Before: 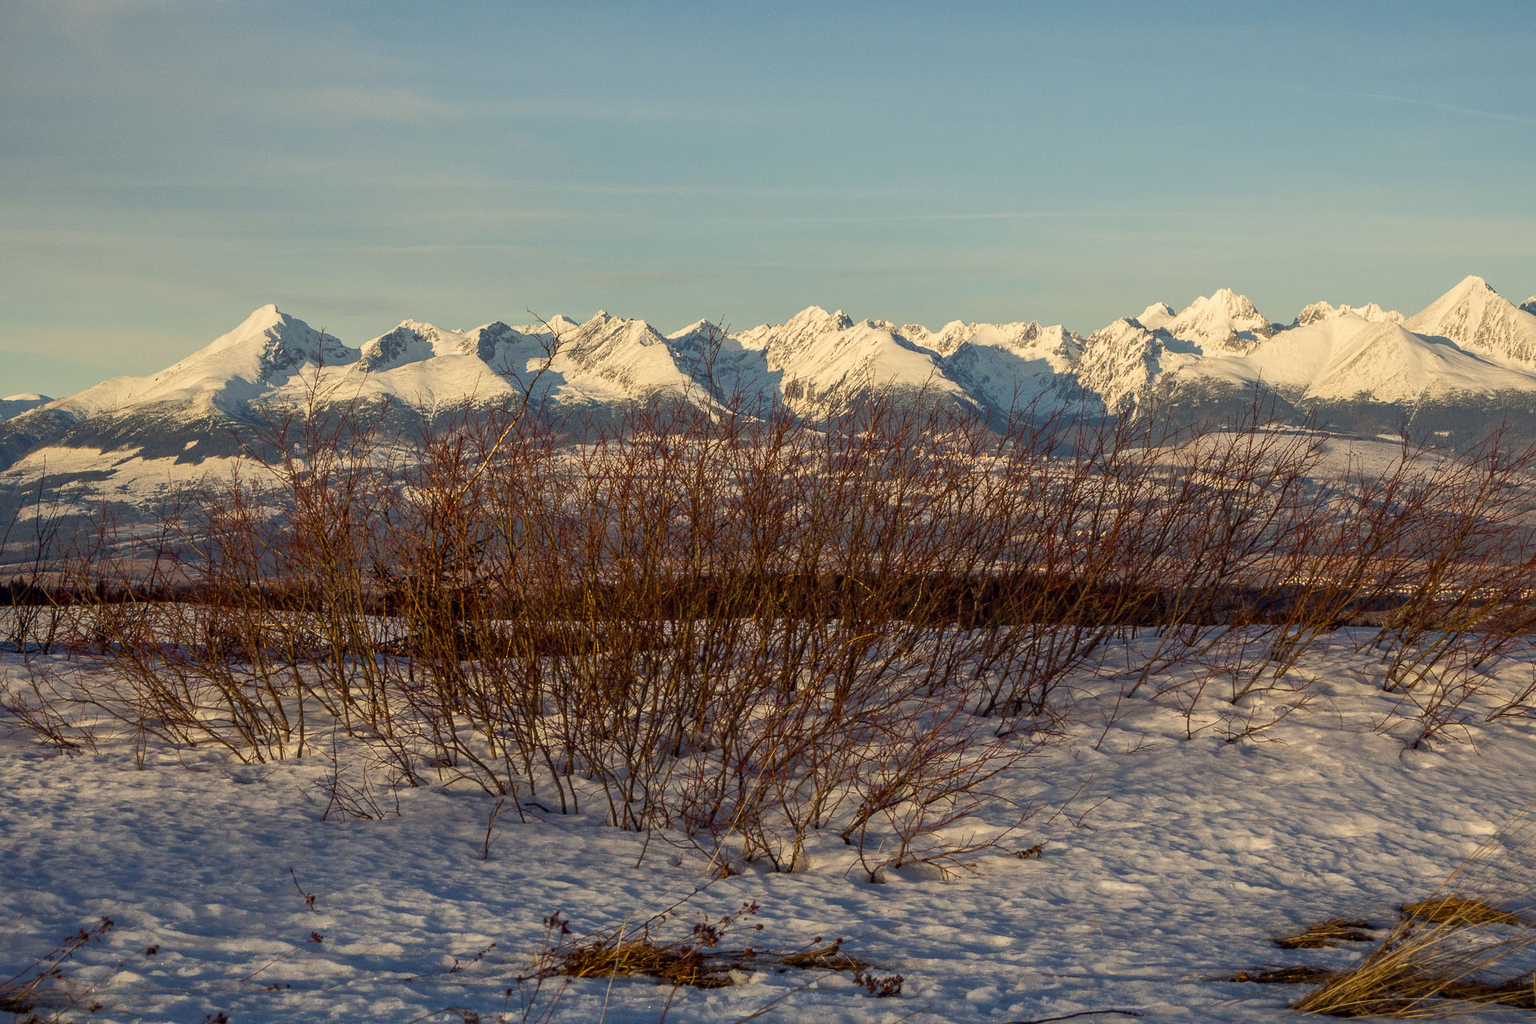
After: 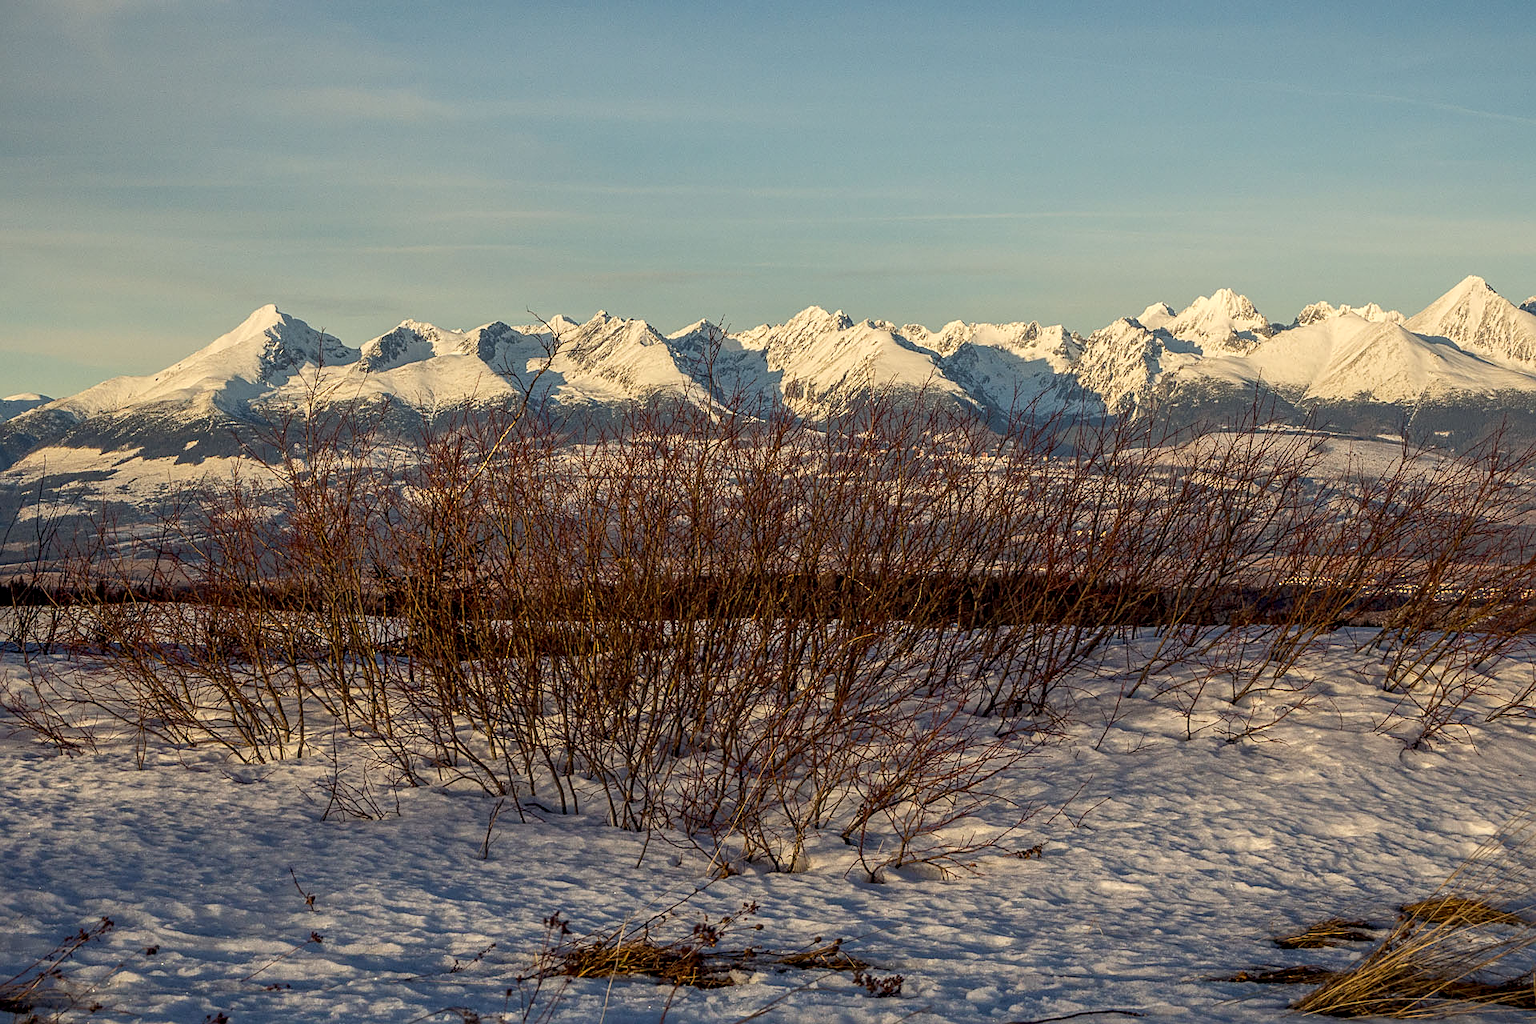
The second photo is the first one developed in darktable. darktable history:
local contrast: on, module defaults
sharpen: radius 1.963
